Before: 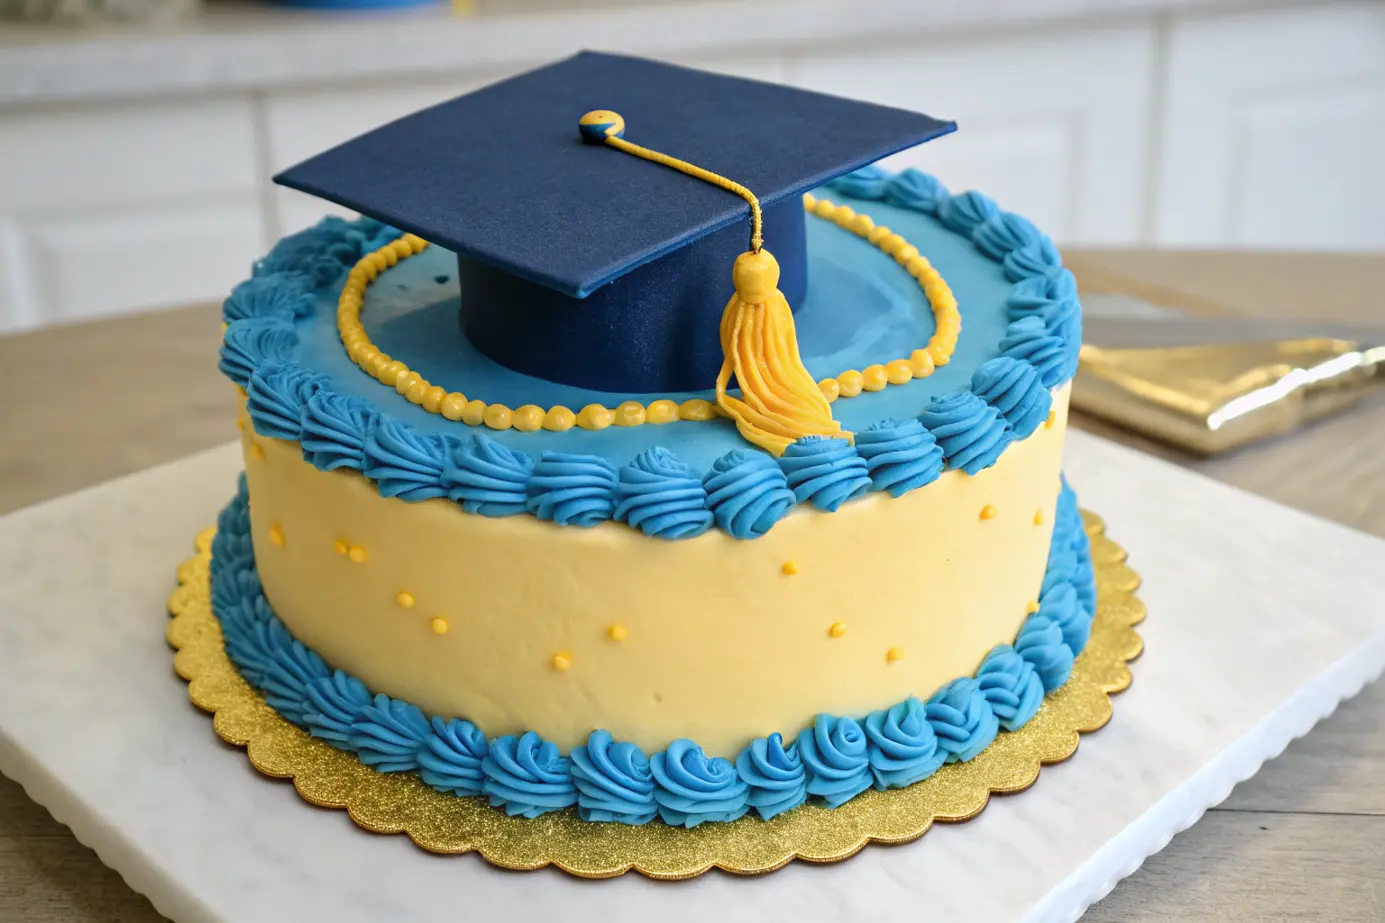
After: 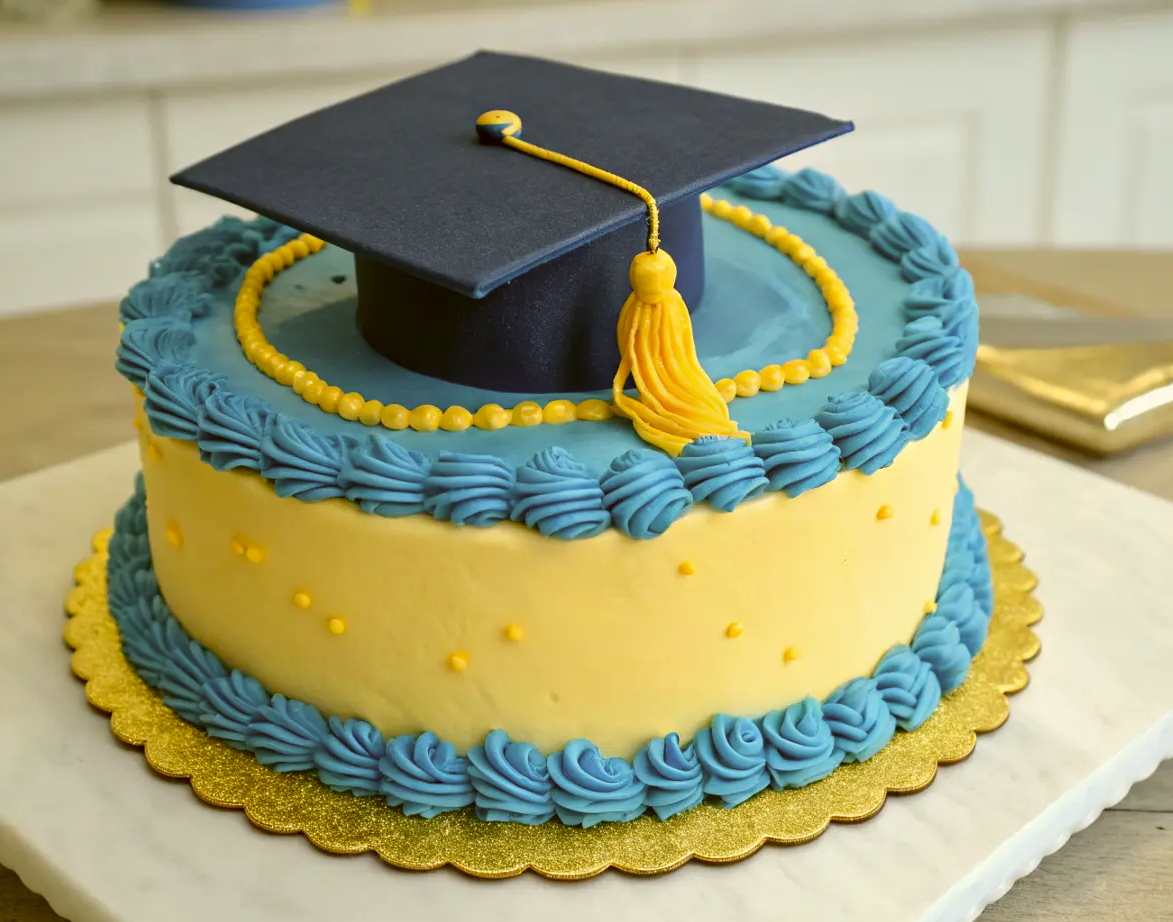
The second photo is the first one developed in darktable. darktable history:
crop: left 7.494%, right 7.789%
color correction: highlights a* -1.58, highlights b* 10.6, shadows a* 0.803, shadows b* 20.03
